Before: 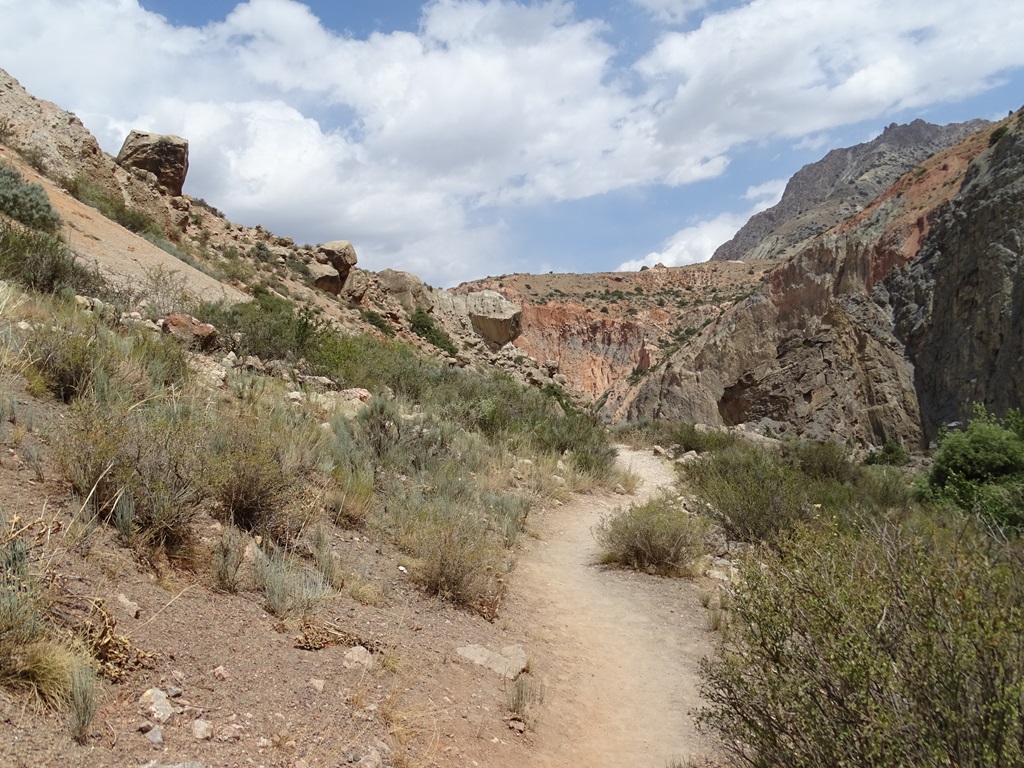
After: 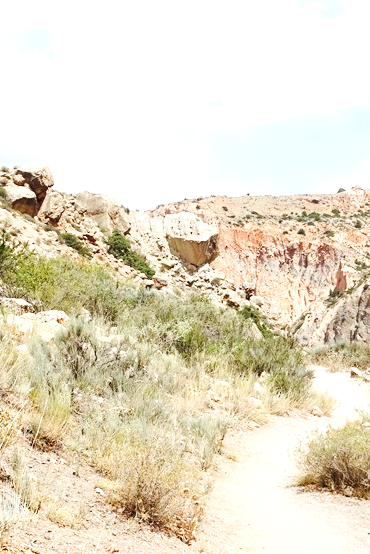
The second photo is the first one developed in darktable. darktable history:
crop and rotate: left 29.665%, top 10.216%, right 34.124%, bottom 17.557%
base curve: curves: ch0 [(0, 0) (0.032, 0.025) (0.121, 0.166) (0.206, 0.329) (0.605, 0.79) (1, 1)], preserve colors none
exposure: black level correction 0, exposure 1.199 EV, compensate exposure bias true, compensate highlight preservation false
